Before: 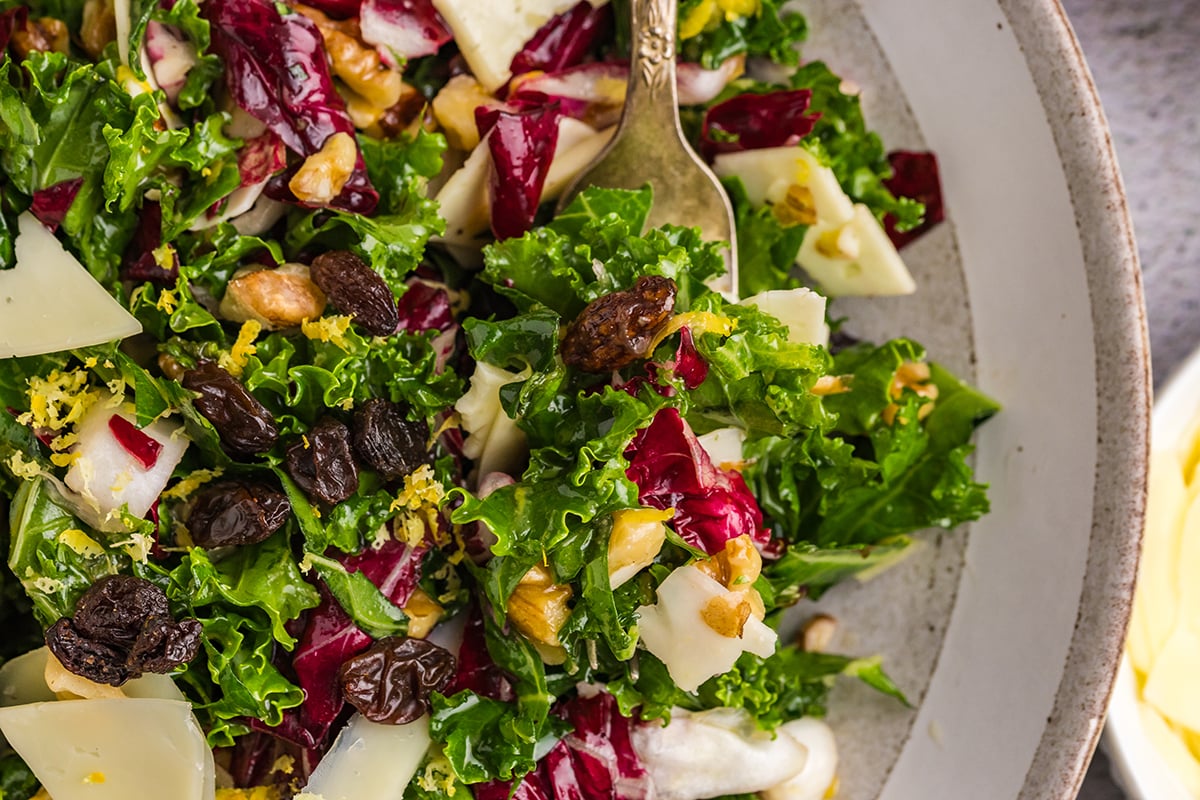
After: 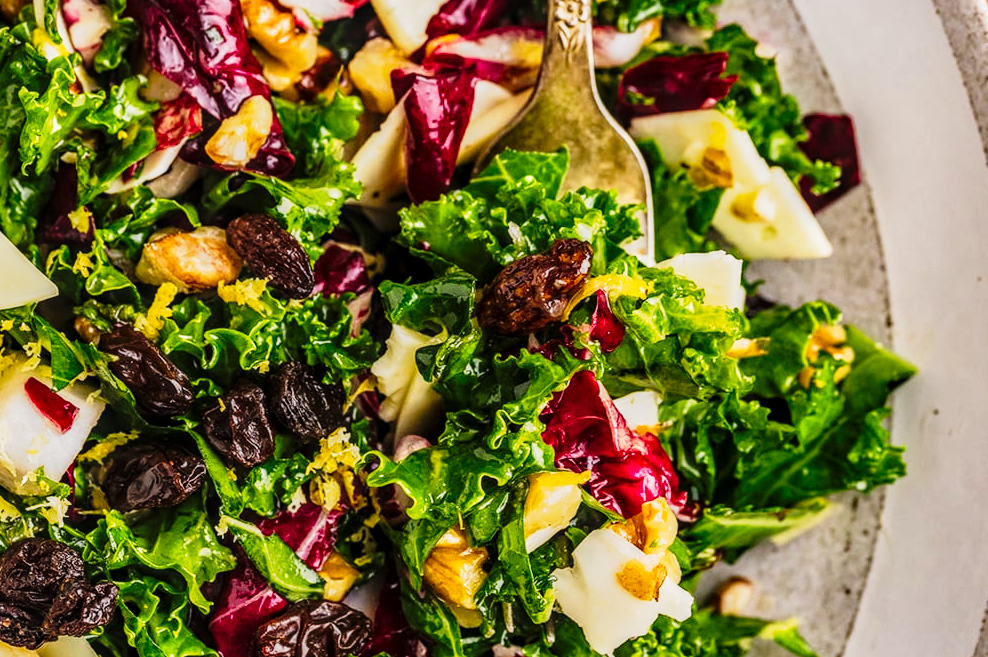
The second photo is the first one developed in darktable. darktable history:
tone curve: curves: ch0 [(0, 0) (0.187, 0.12) (0.392, 0.438) (0.704, 0.86) (0.858, 0.938) (1, 0.981)]; ch1 [(0, 0) (0.402, 0.36) (0.476, 0.456) (0.498, 0.501) (0.518, 0.521) (0.58, 0.598) (0.619, 0.663) (0.692, 0.744) (1, 1)]; ch2 [(0, 0) (0.427, 0.417) (0.483, 0.481) (0.503, 0.503) (0.526, 0.53) (0.563, 0.585) (0.626, 0.703) (0.699, 0.753) (0.997, 0.858)], preserve colors none
crop and rotate: left 7.029%, top 4.644%, right 10.62%, bottom 13.133%
local contrast: highlights 25%, detail 130%
